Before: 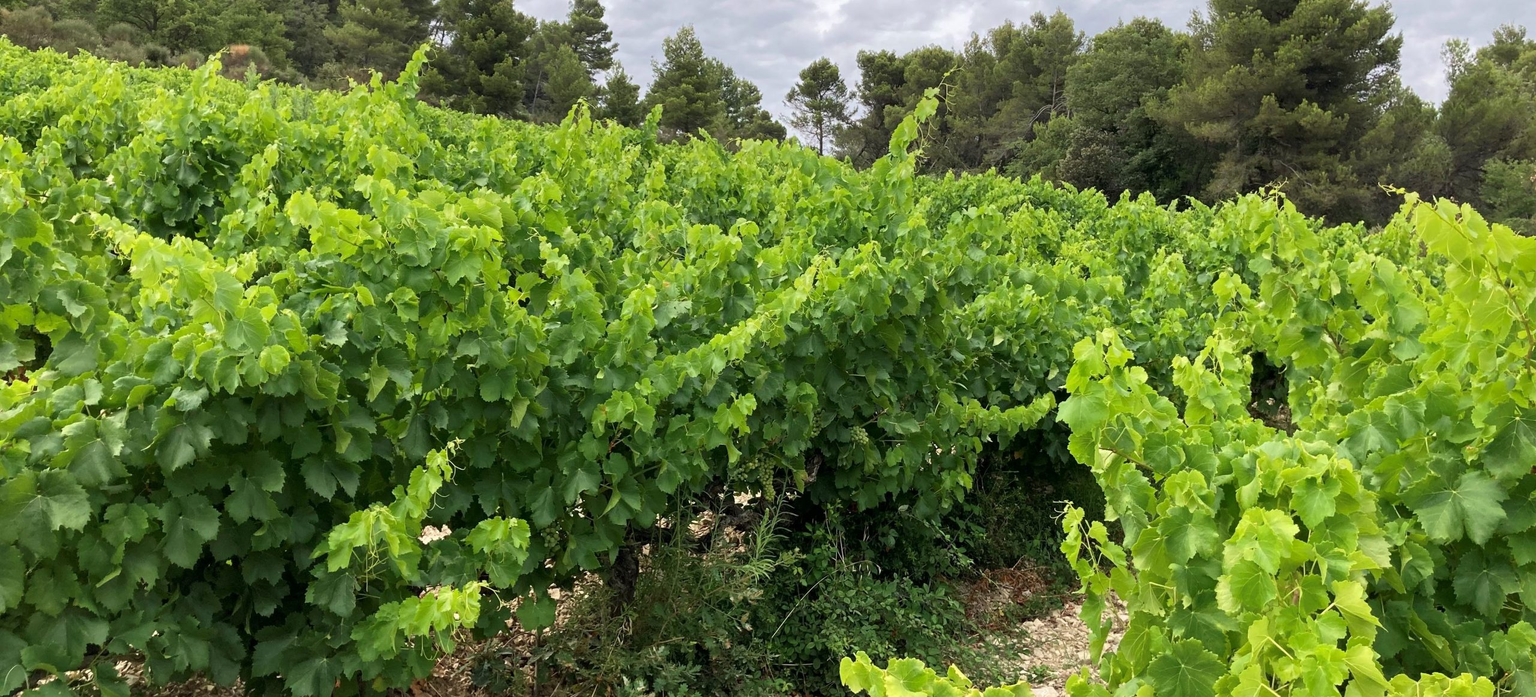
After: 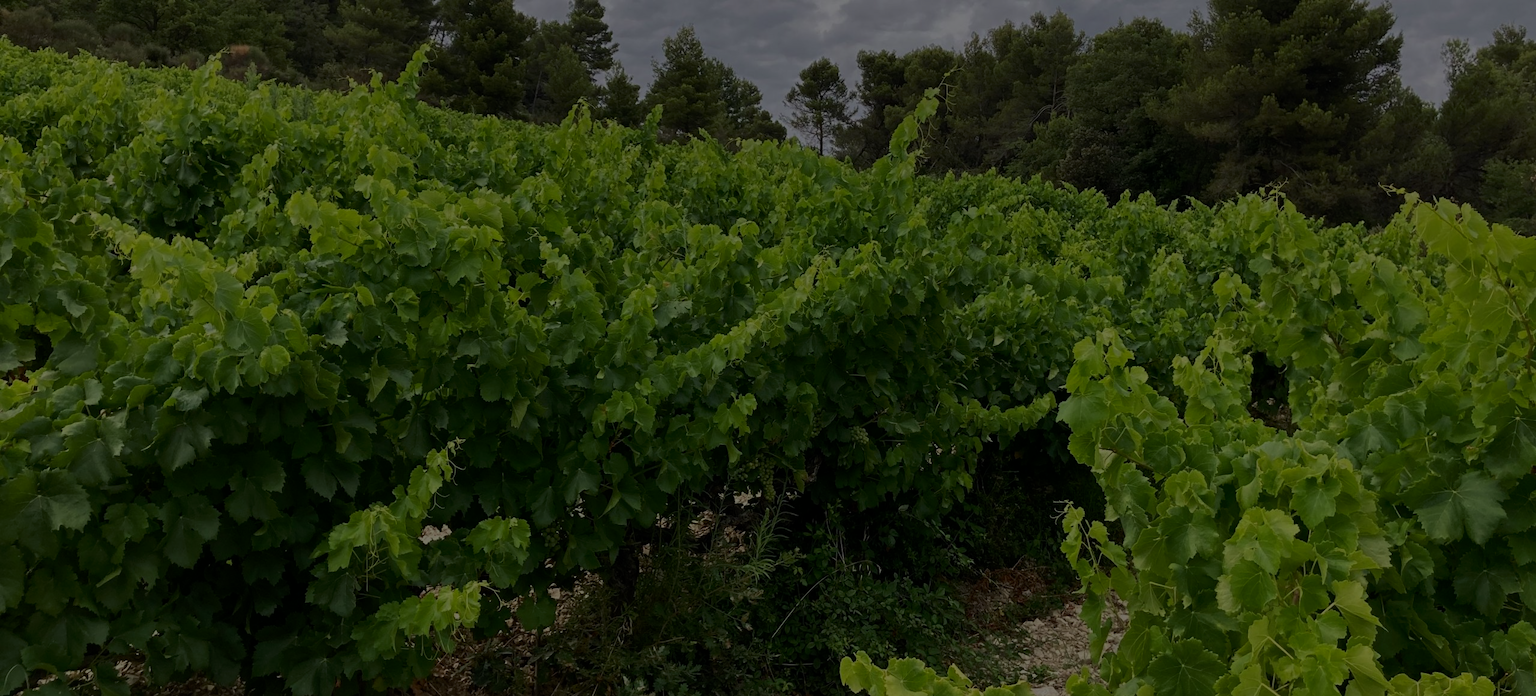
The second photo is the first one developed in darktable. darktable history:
contrast brightness saturation: contrast 0.141
exposure: exposure -2.36 EV, compensate exposure bias true, compensate highlight preservation false
